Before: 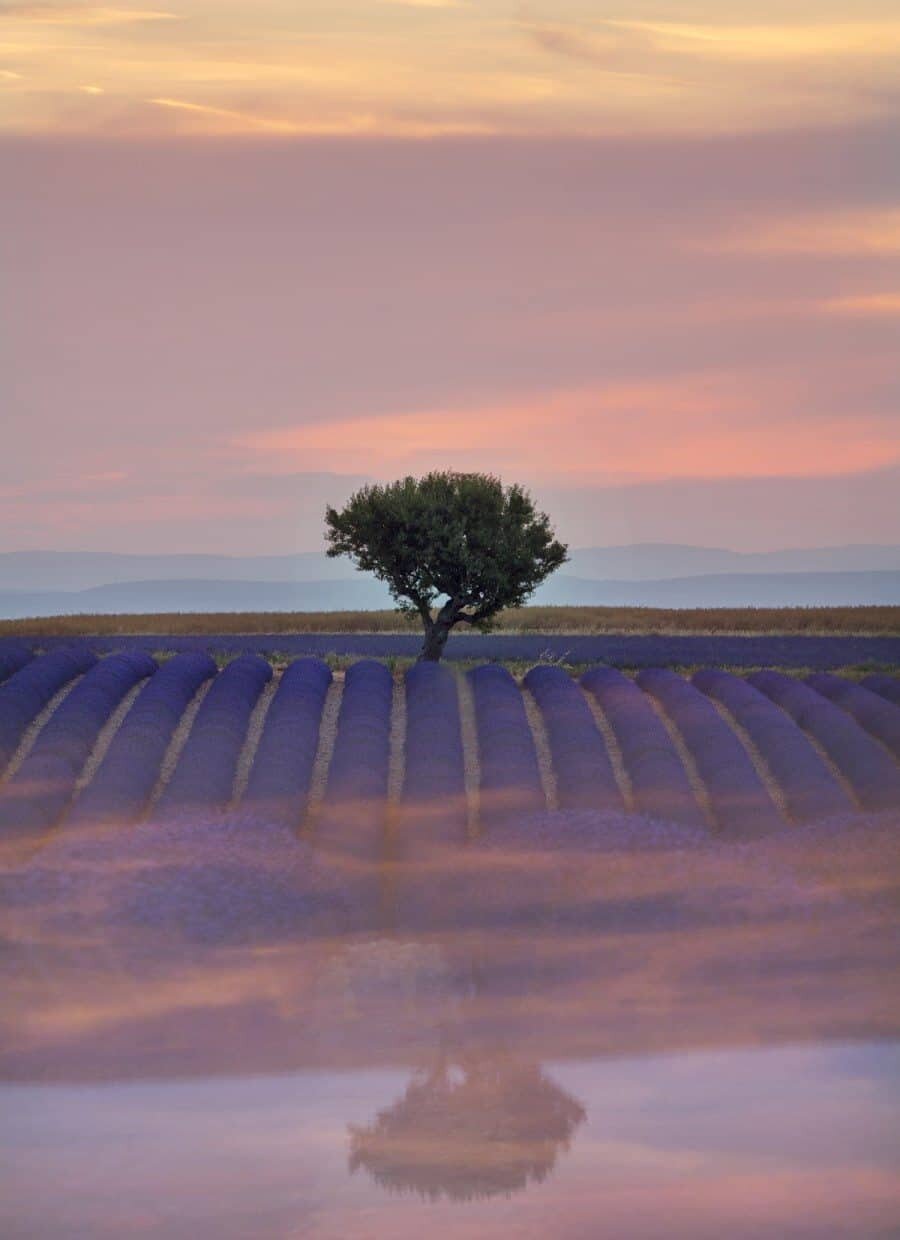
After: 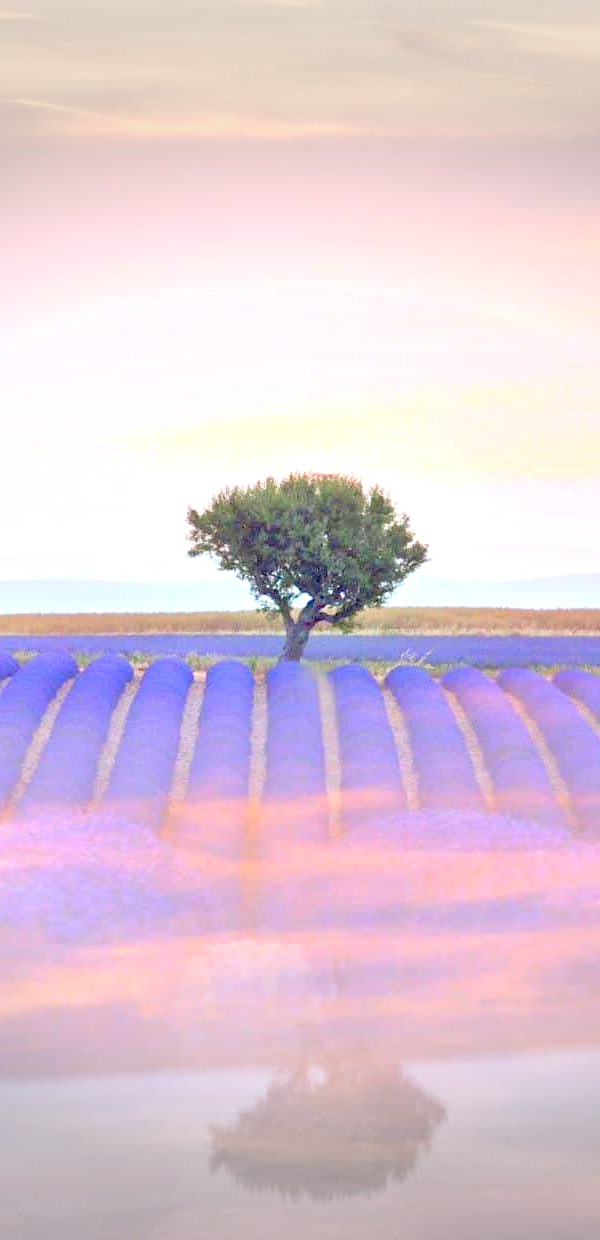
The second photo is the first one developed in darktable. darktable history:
vignetting: fall-off start 79.43%, saturation -0.649, width/height ratio 1.327, unbound false
exposure: black level correction 0, exposure 1 EV, compensate exposure bias true, compensate highlight preservation false
crop and rotate: left 15.446%, right 17.836%
levels: levels [0.008, 0.318, 0.836]
